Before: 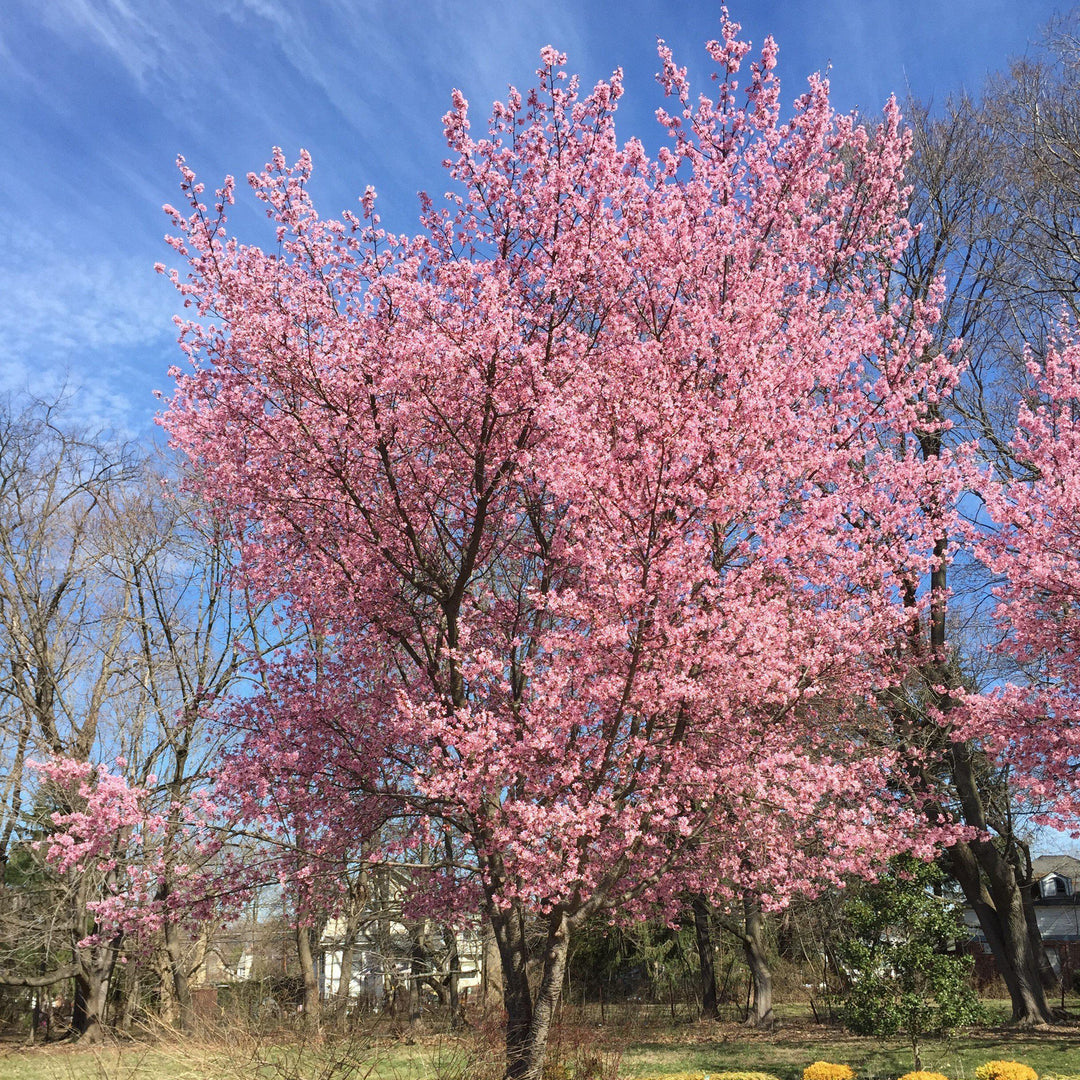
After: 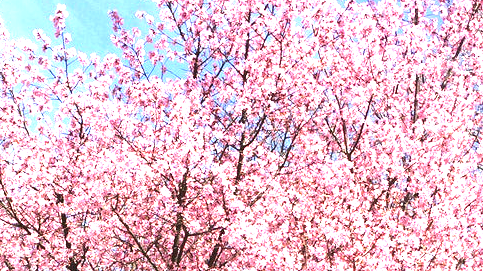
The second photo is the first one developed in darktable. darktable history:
crop: left 28.64%, top 16.832%, right 26.637%, bottom 58.055%
exposure: black level correction 0, exposure 1 EV, compensate exposure bias true, compensate highlight preservation false
tone equalizer: -8 EV -0.75 EV, -7 EV -0.7 EV, -6 EV -0.6 EV, -5 EV -0.4 EV, -3 EV 0.4 EV, -2 EV 0.6 EV, -1 EV 0.7 EV, +0 EV 0.75 EV, edges refinement/feathering 500, mask exposure compensation -1.57 EV, preserve details no
